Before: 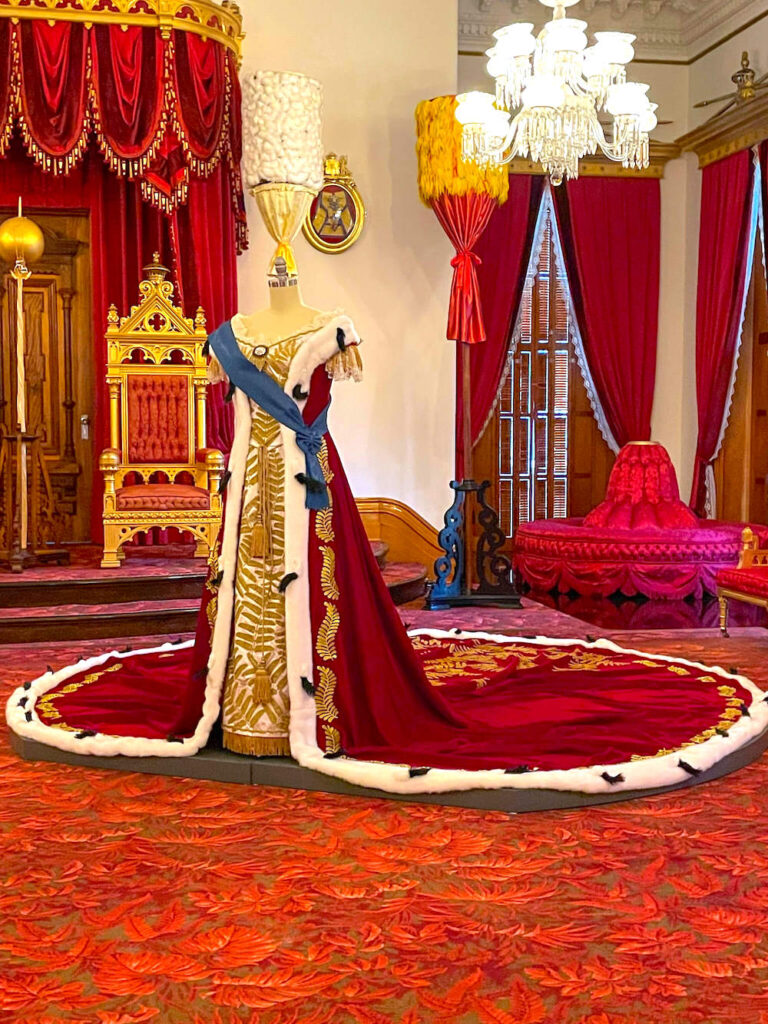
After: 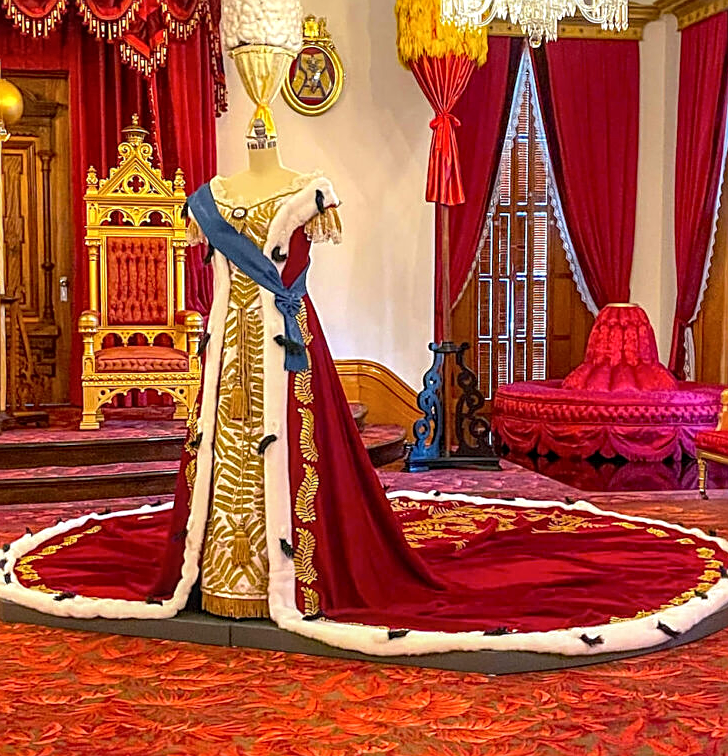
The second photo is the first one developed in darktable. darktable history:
sharpen: on, module defaults
tone equalizer: edges refinement/feathering 500, mask exposure compensation -1.57 EV, preserve details guided filter
crop and rotate: left 2.785%, top 13.484%, right 2.356%, bottom 12.622%
local contrast: on, module defaults
